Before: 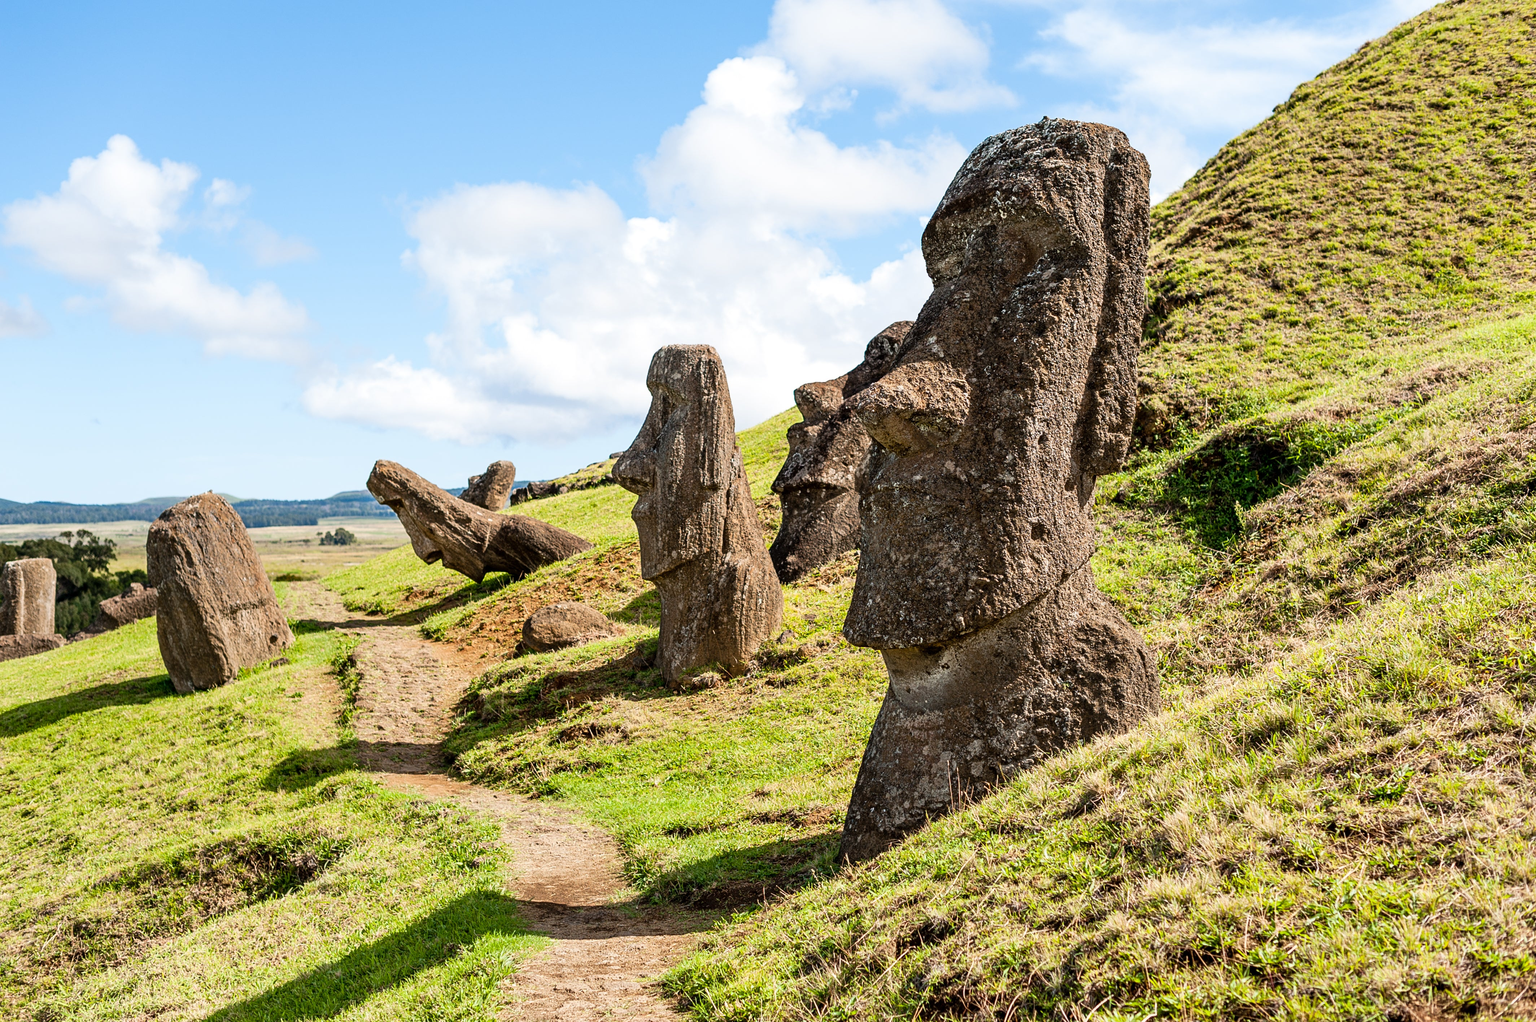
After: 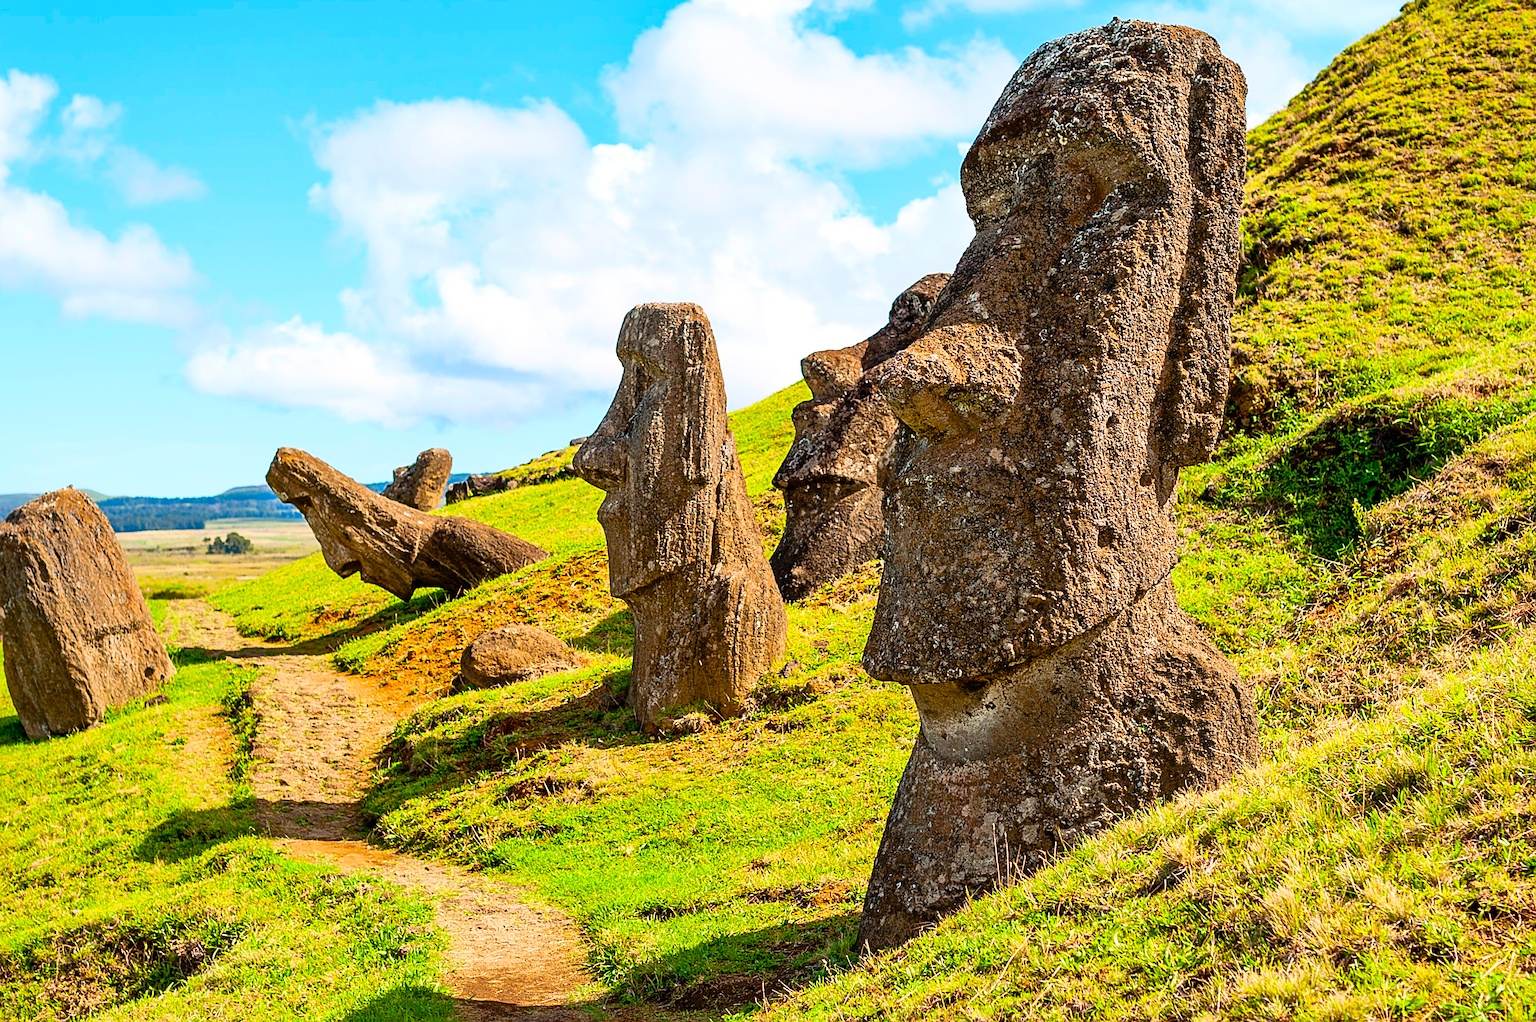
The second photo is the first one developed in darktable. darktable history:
shadows and highlights: on, module defaults
crop and rotate: left 10.071%, top 10.071%, right 10.02%, bottom 10.02%
color balance rgb: linear chroma grading › global chroma 8.33%, perceptual saturation grading › global saturation 18.52%, global vibrance 7.87%
contrast brightness saturation: contrast 0.23, brightness 0.1, saturation 0.29
sharpen: on, module defaults
